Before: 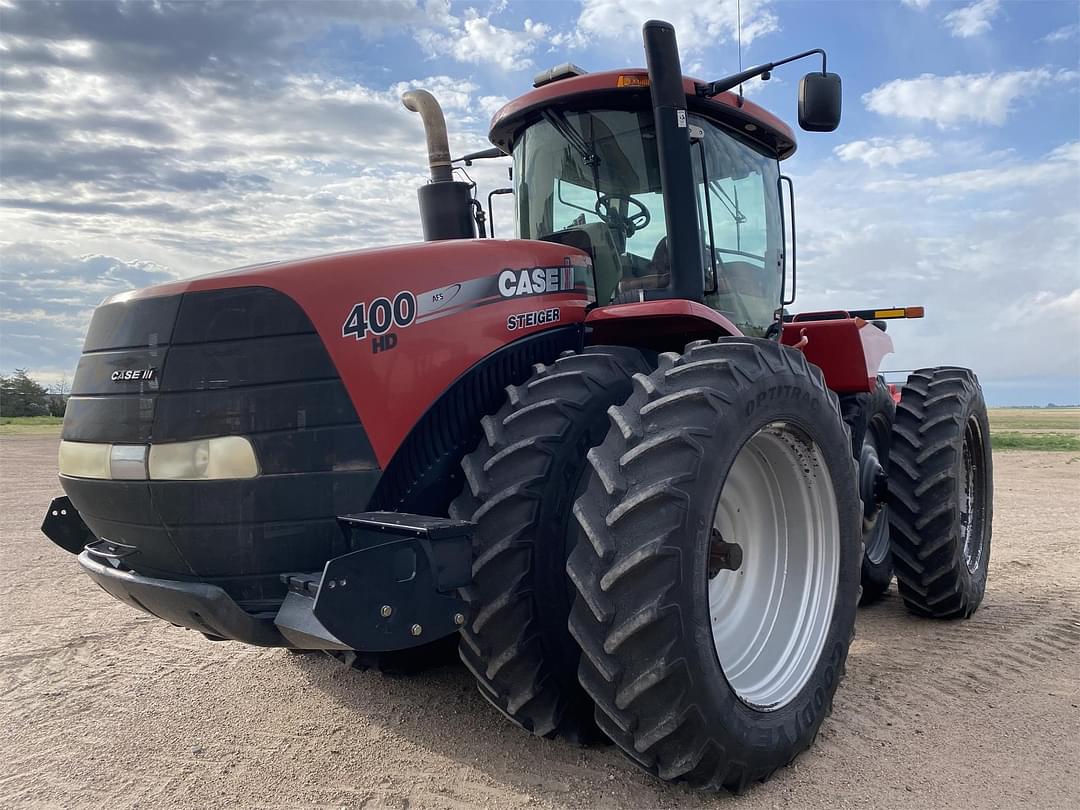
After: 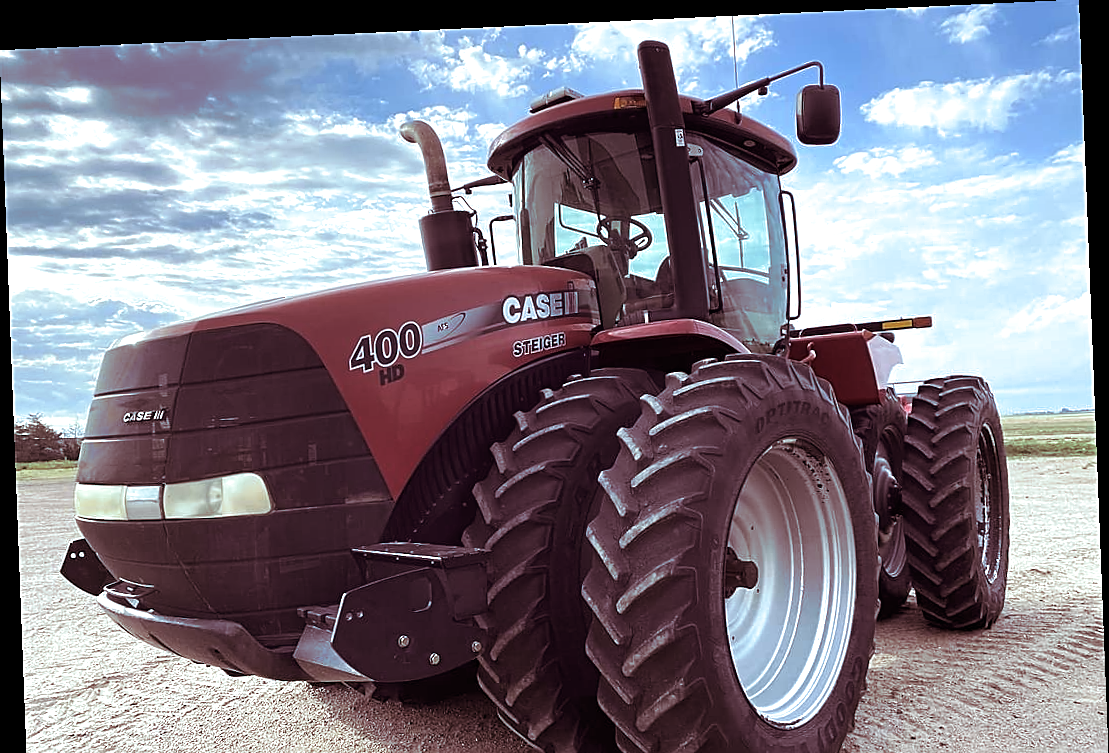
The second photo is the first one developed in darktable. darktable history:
sharpen: on, module defaults
crop and rotate: top 0%, bottom 11.49%
rotate and perspective: rotation -2.22°, lens shift (horizontal) -0.022, automatic cropping off
white balance: red 0.925, blue 1.046
contrast brightness saturation: brightness -0.09
split-toning: highlights › hue 180°
exposure: exposure 0.943 EV, compensate highlight preservation false
graduated density: on, module defaults
